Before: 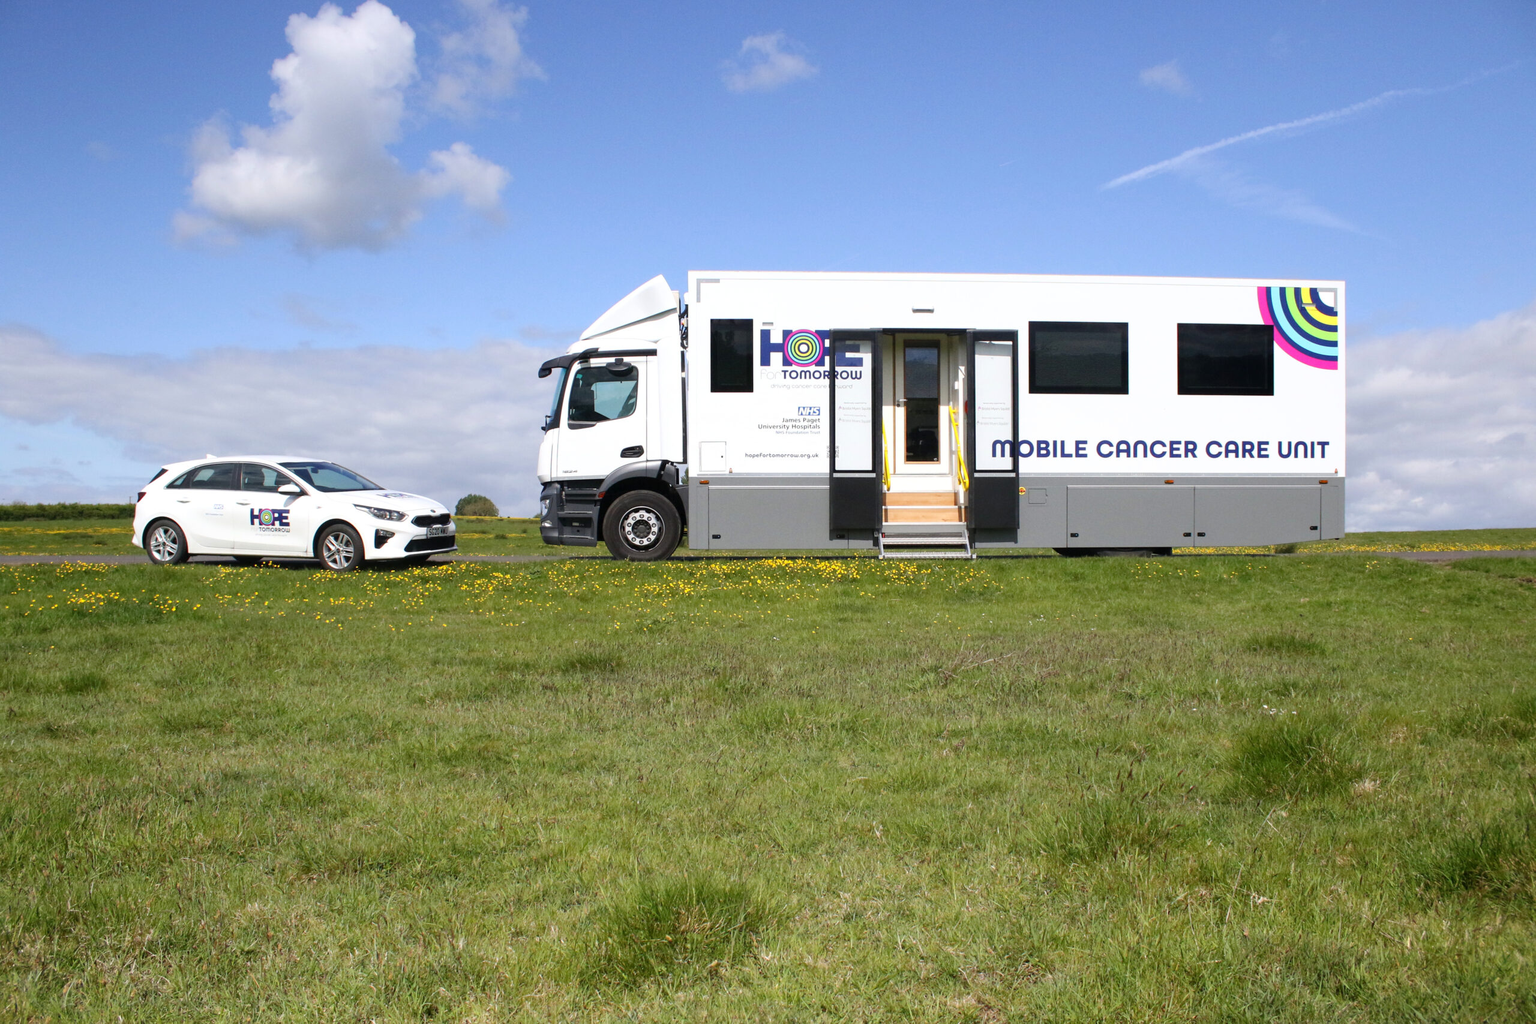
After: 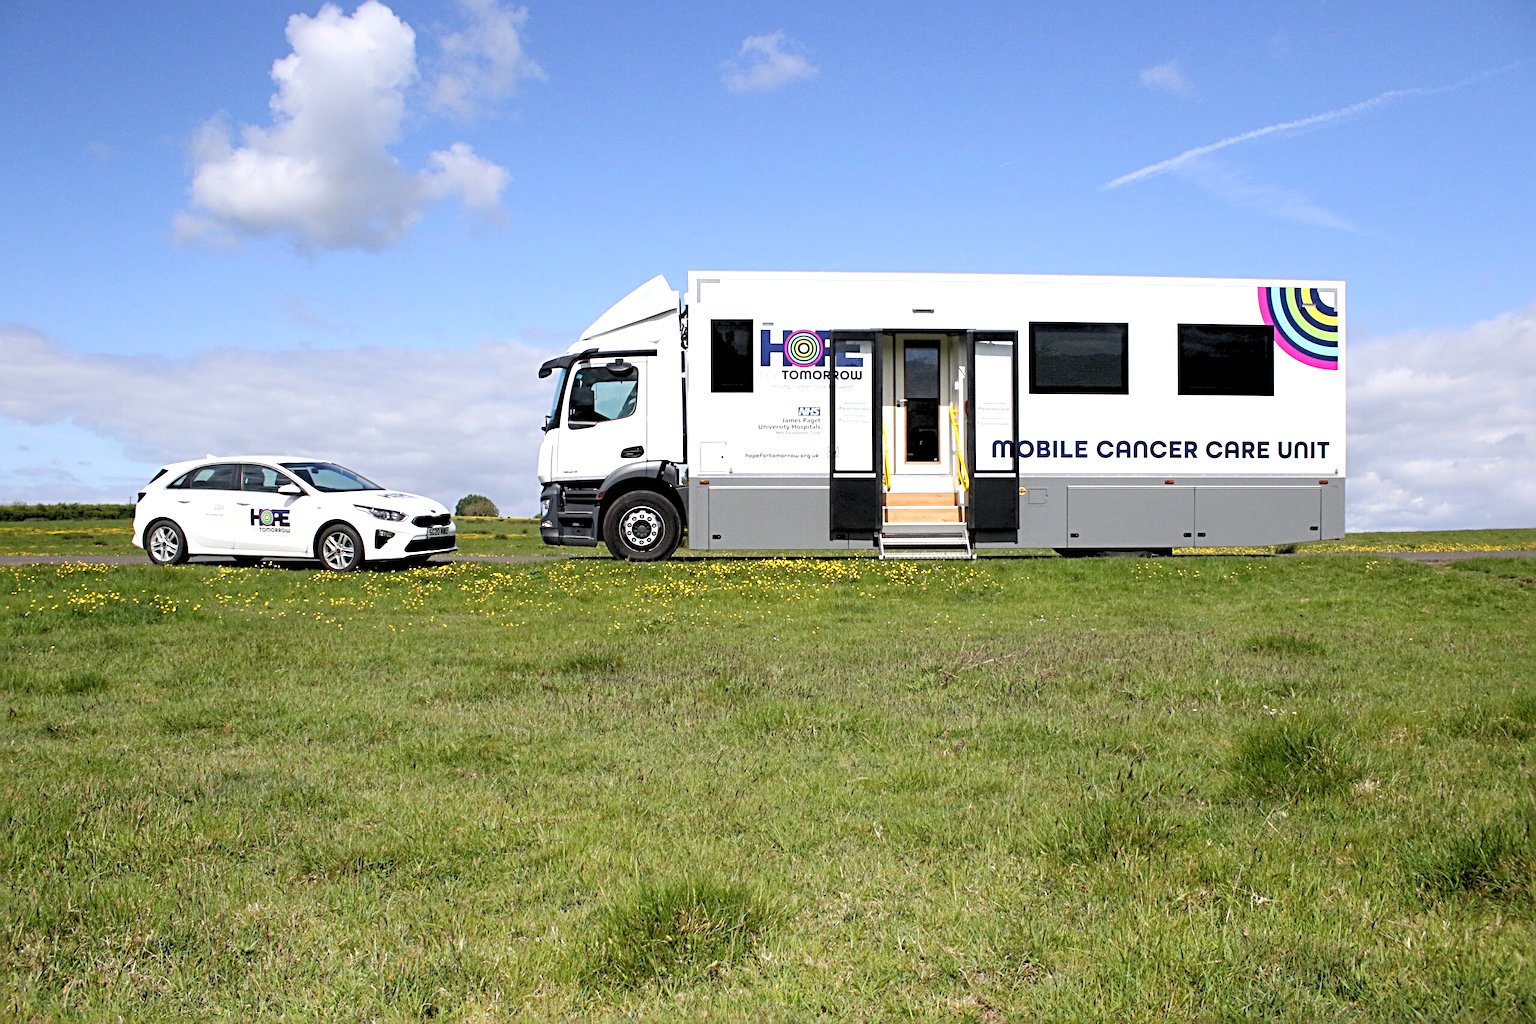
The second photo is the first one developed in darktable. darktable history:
sharpen: radius 4.883
rgb levels: levels [[0.013, 0.434, 0.89], [0, 0.5, 1], [0, 0.5, 1]]
